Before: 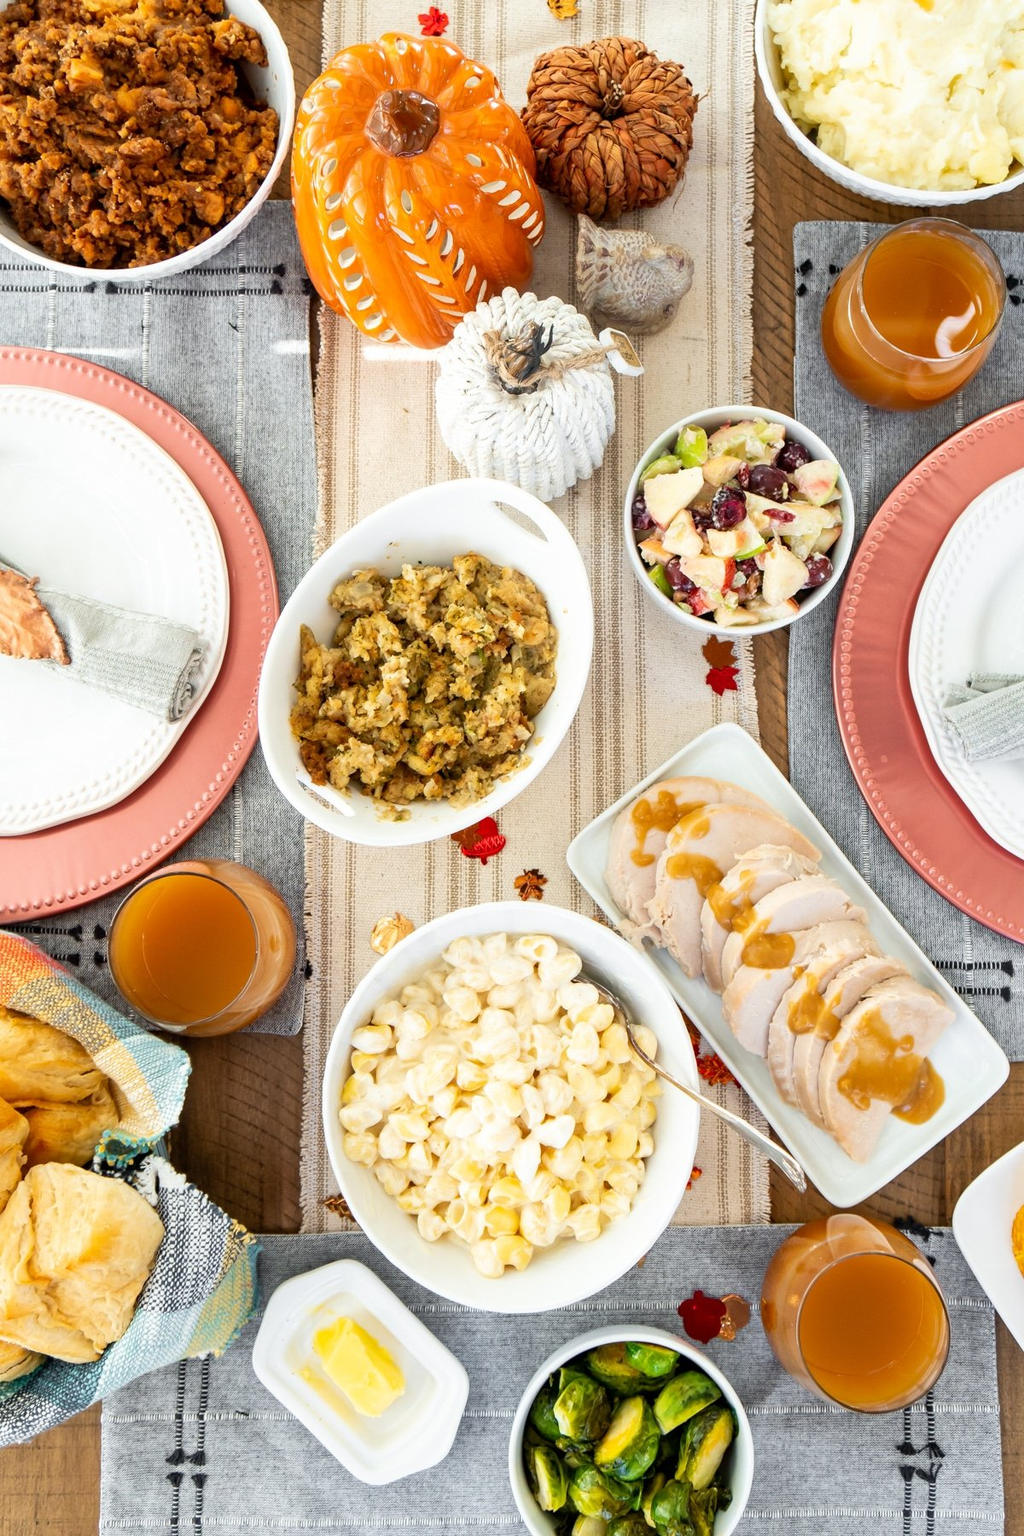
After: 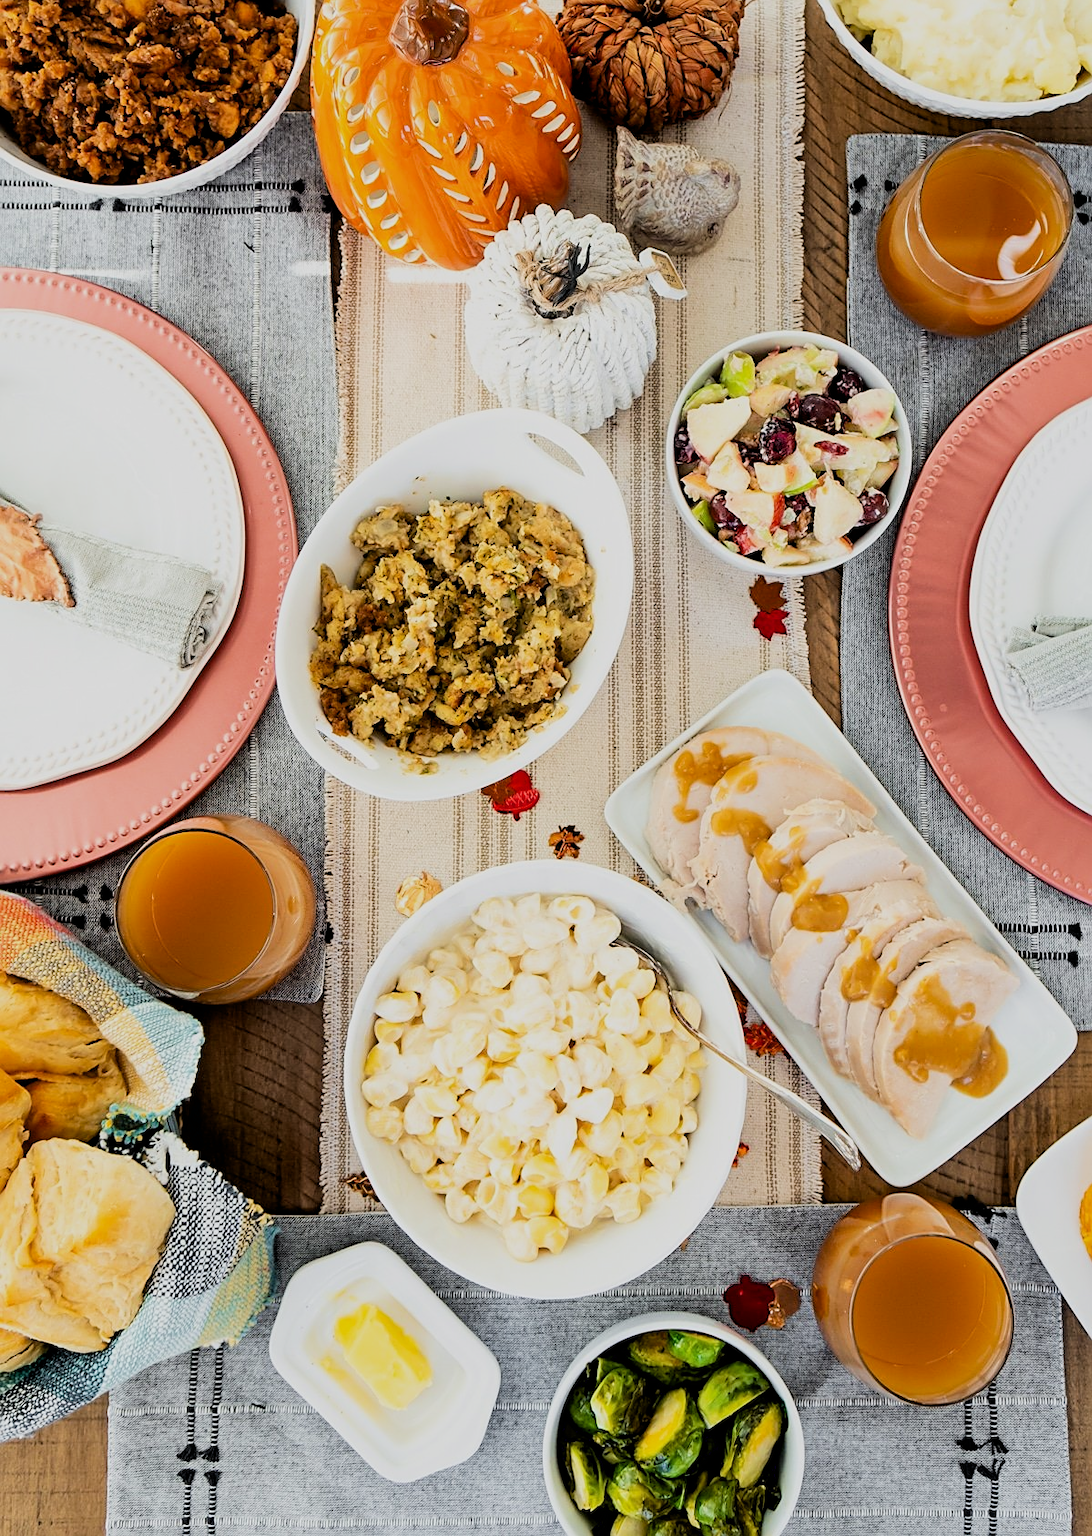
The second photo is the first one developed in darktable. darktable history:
crop and rotate: top 6.25%
sharpen: on, module defaults
exposure: black level correction 0.006, exposure -0.226 EV, compensate highlight preservation false
filmic rgb: black relative exposure -7.65 EV, white relative exposure 4.56 EV, hardness 3.61, contrast 1.25
